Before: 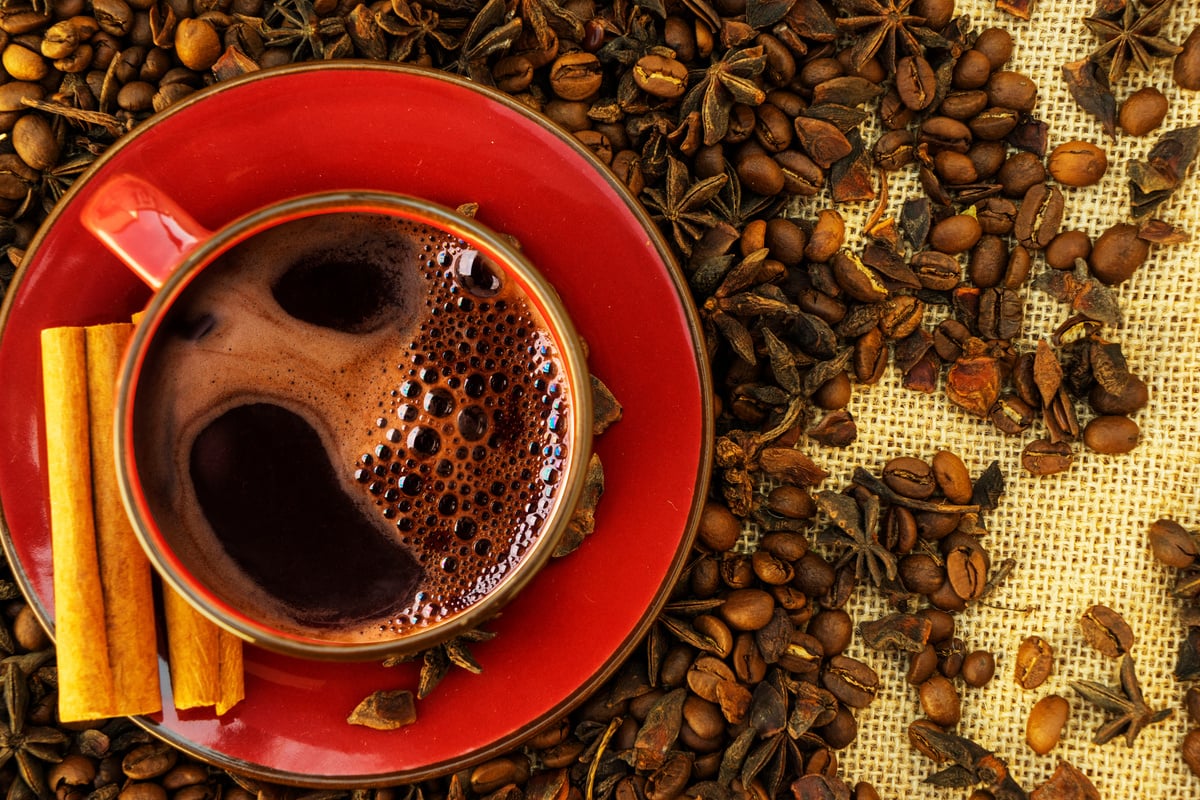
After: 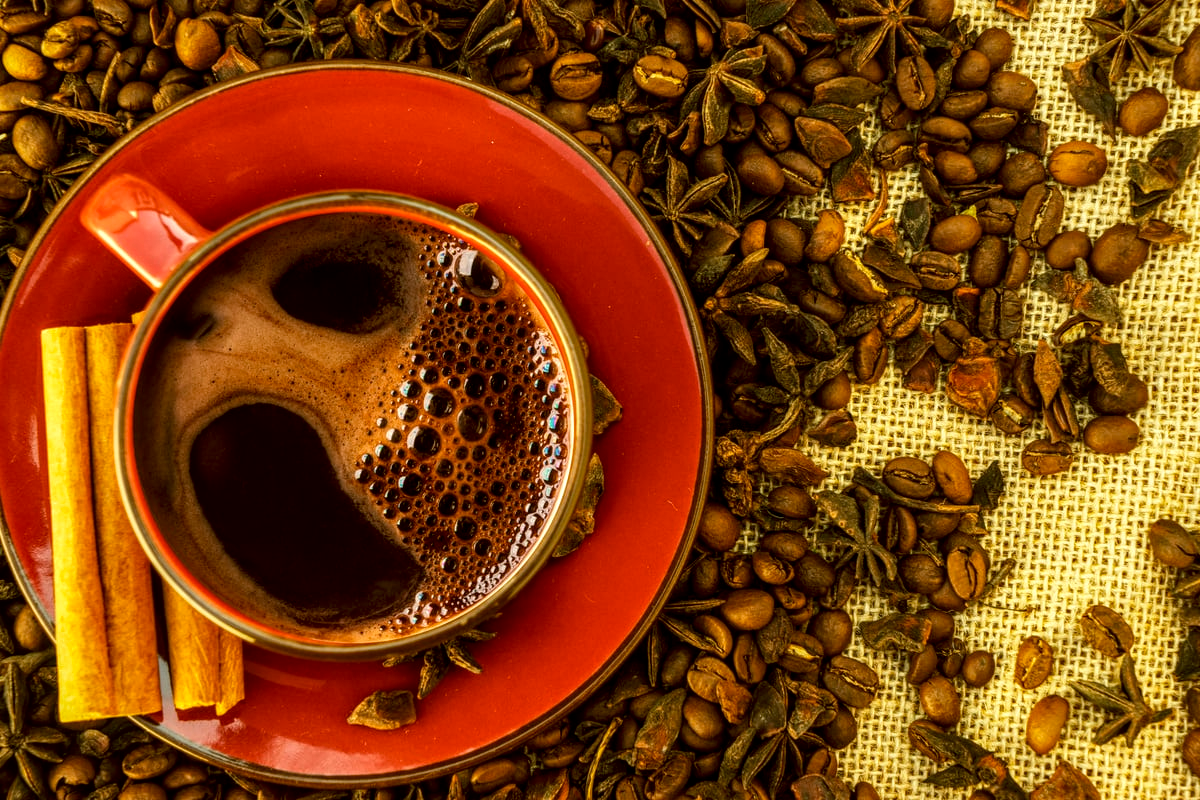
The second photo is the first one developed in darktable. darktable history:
local contrast: highlights 61%, detail 143%, midtone range 0.428
color correction: highlights a* -1.43, highlights b* 10.12, shadows a* 0.395, shadows b* 19.35
